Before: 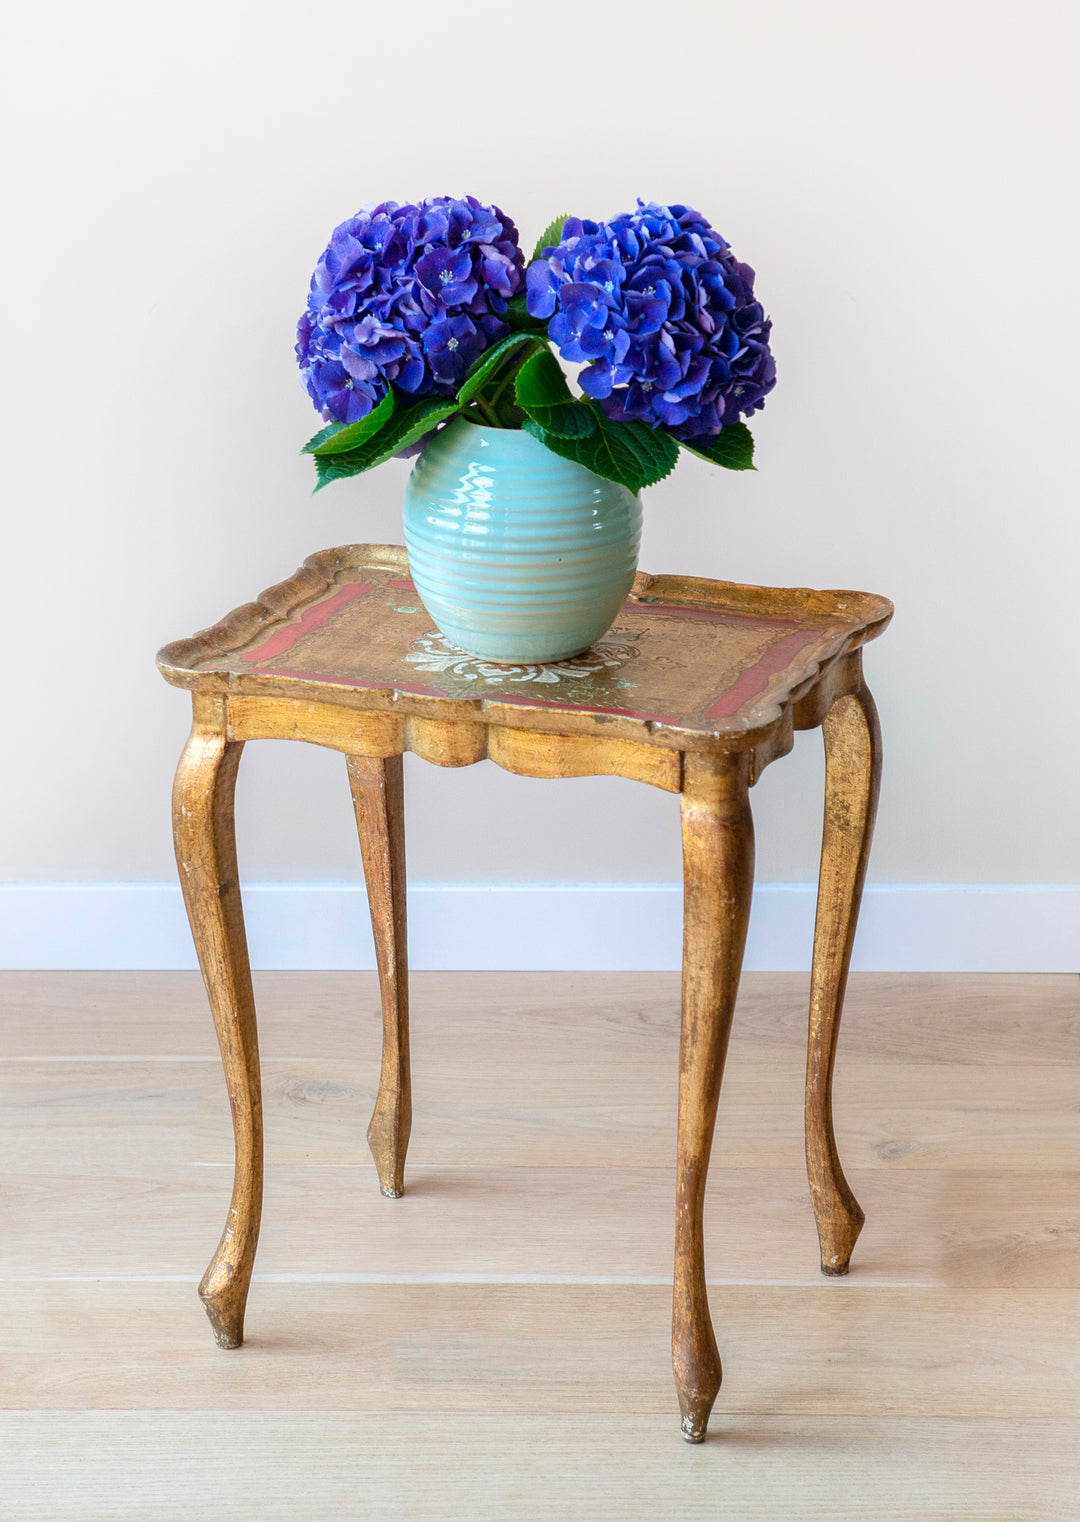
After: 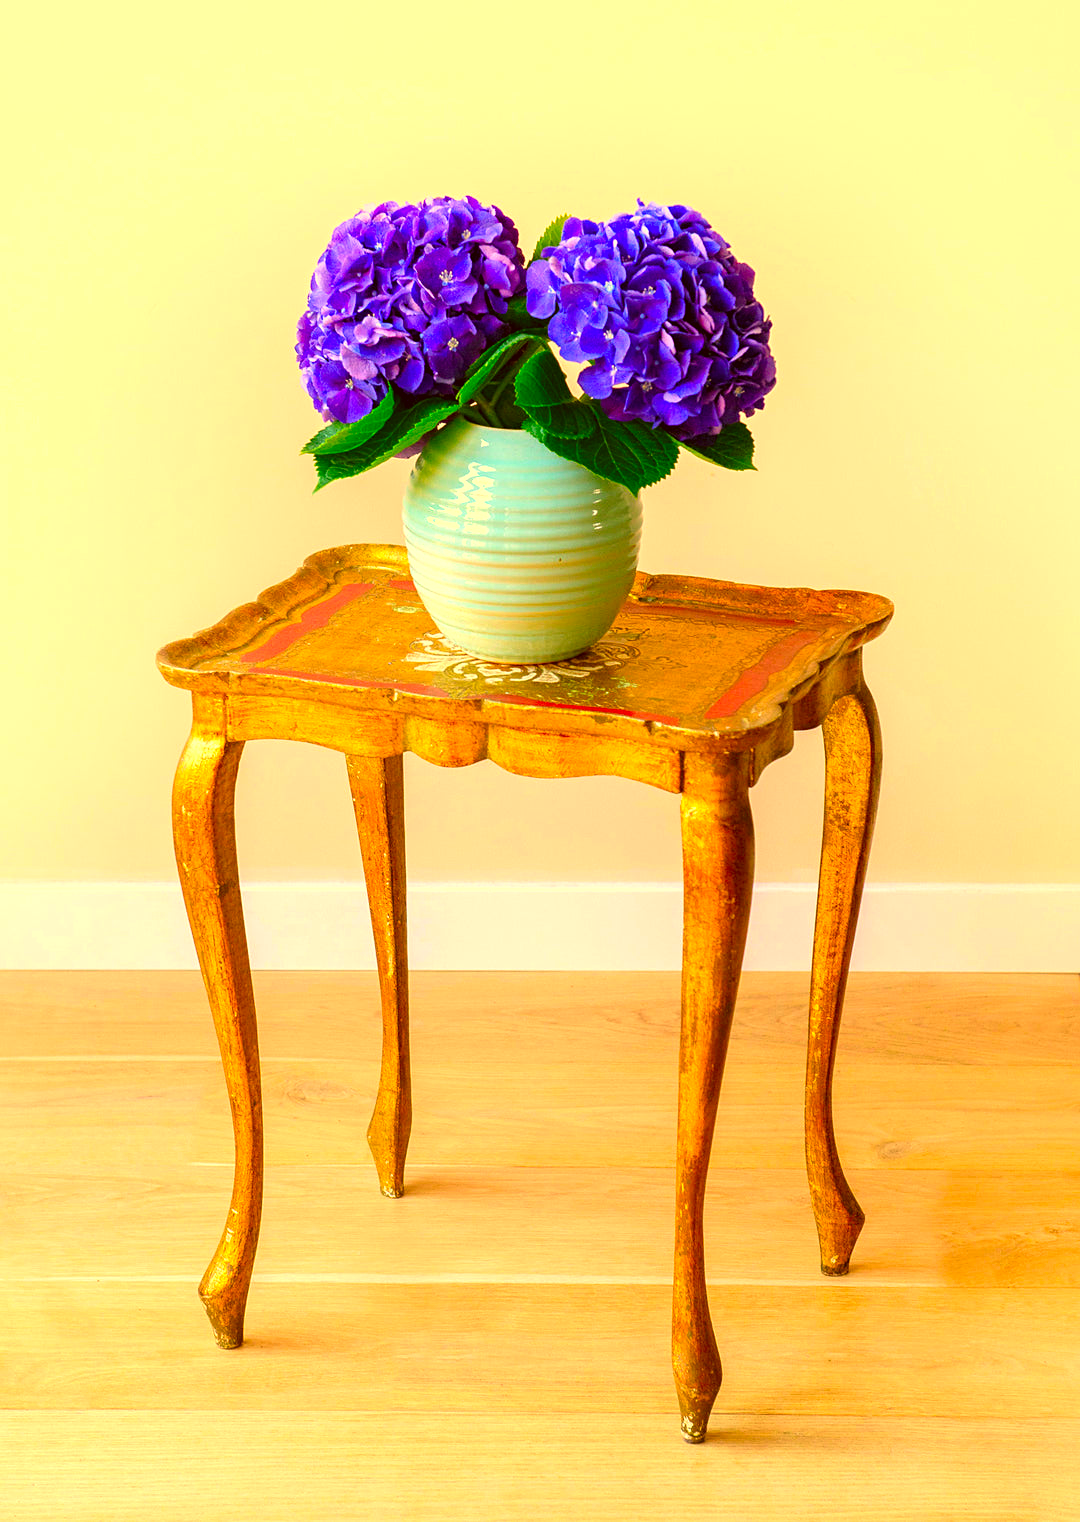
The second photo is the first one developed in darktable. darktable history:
color correction: highlights a* 10.74, highlights b* 30.57, shadows a* 2.78, shadows b* 18.3, saturation 1.75
exposure: exposure 0.443 EV, compensate exposure bias true, compensate highlight preservation false
sharpen: amount 0.218
